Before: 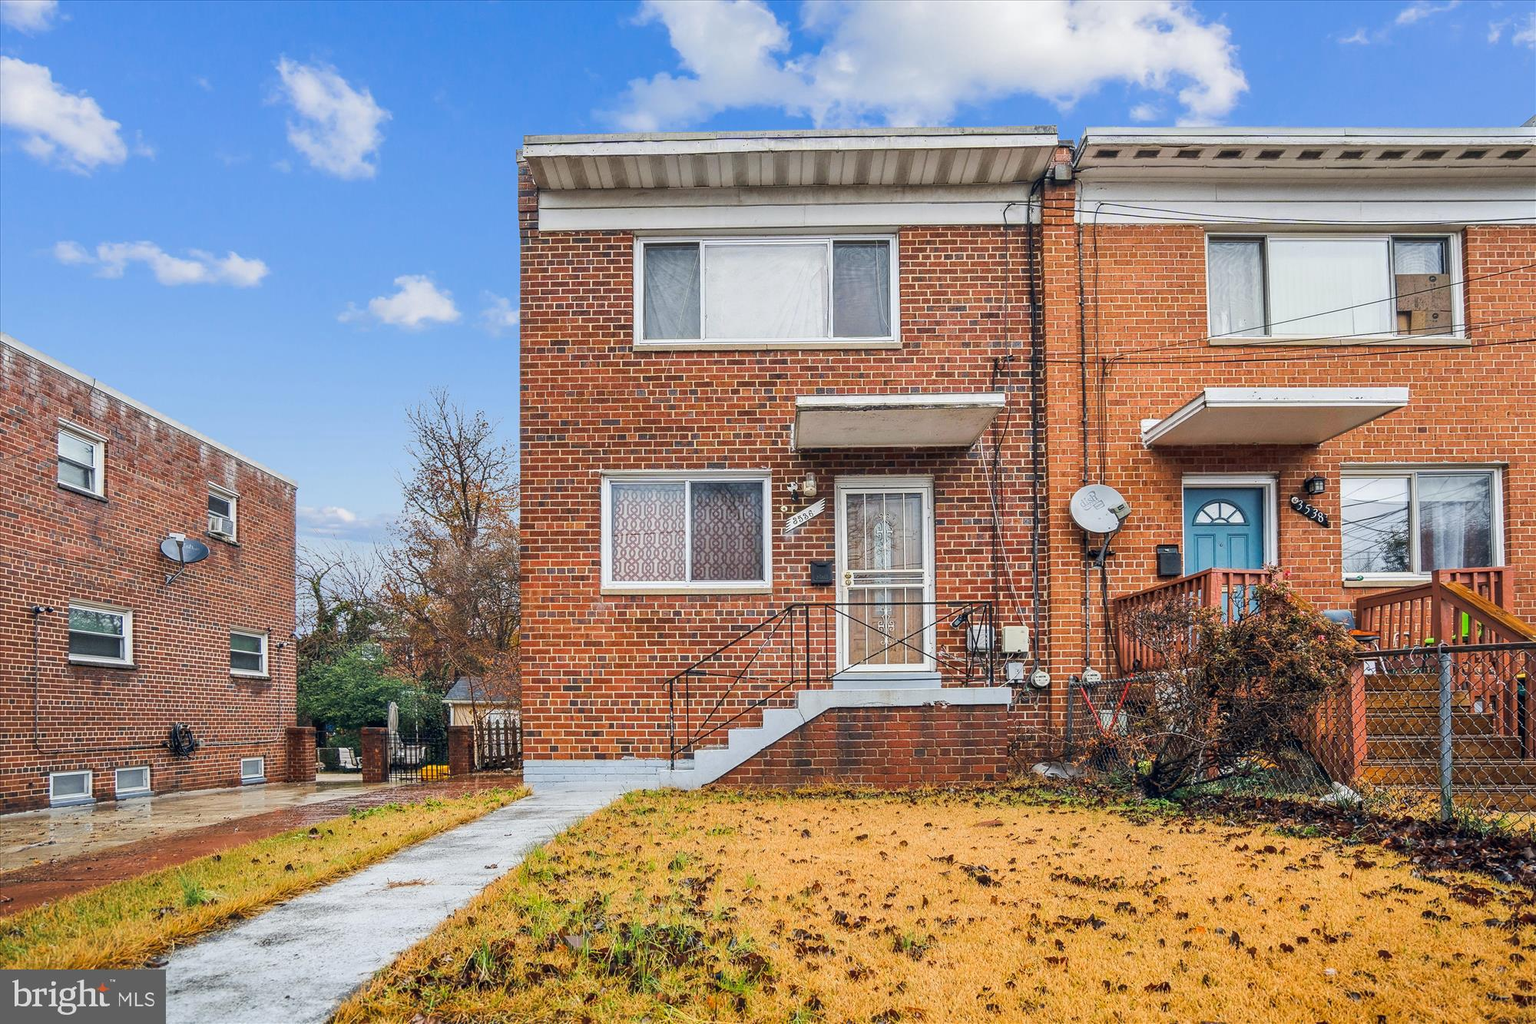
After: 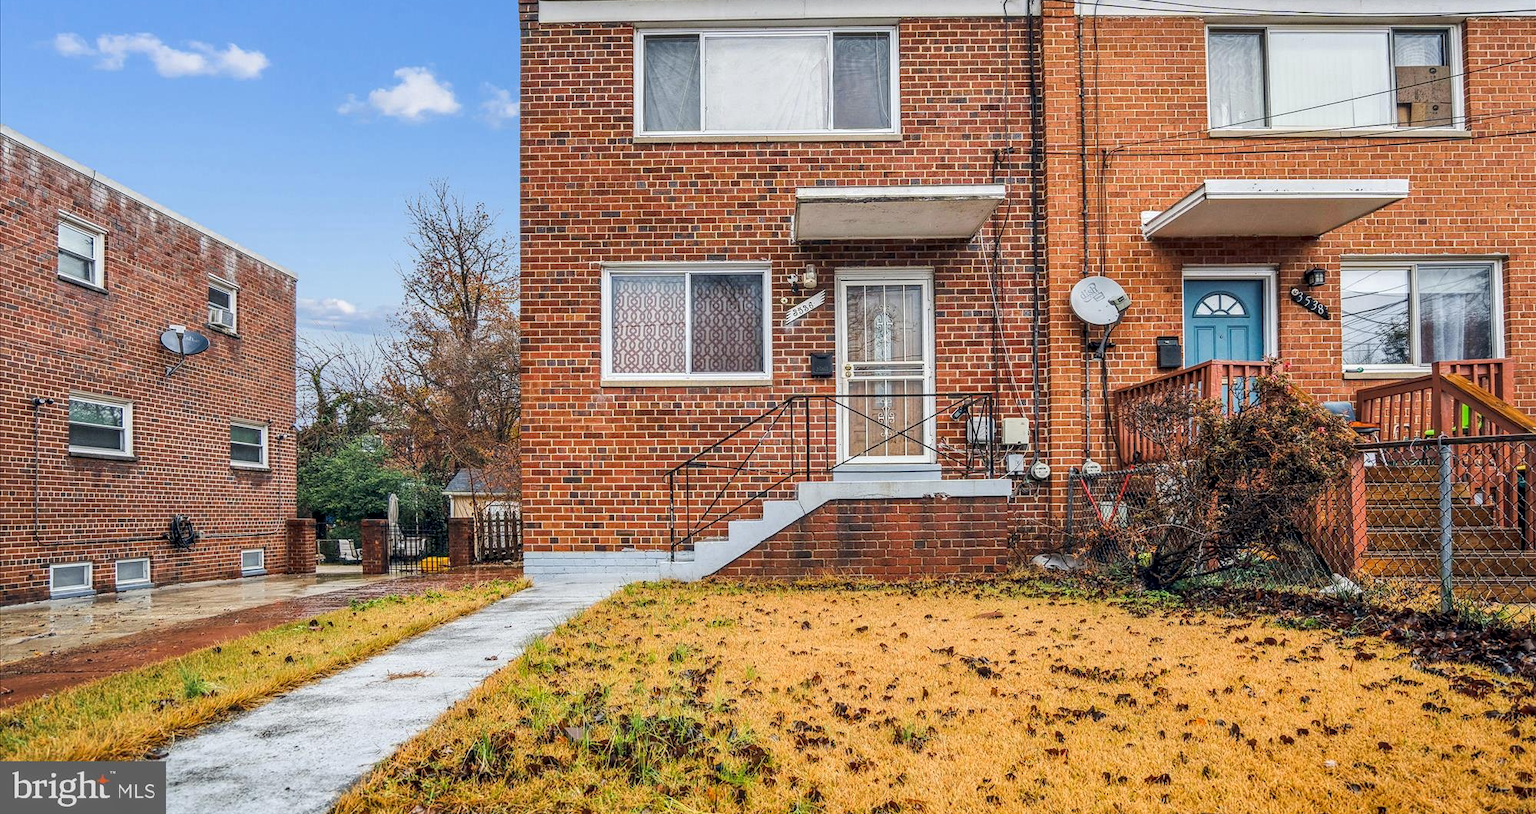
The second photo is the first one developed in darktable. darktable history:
crop and rotate: top 20.346%
local contrast: on, module defaults
